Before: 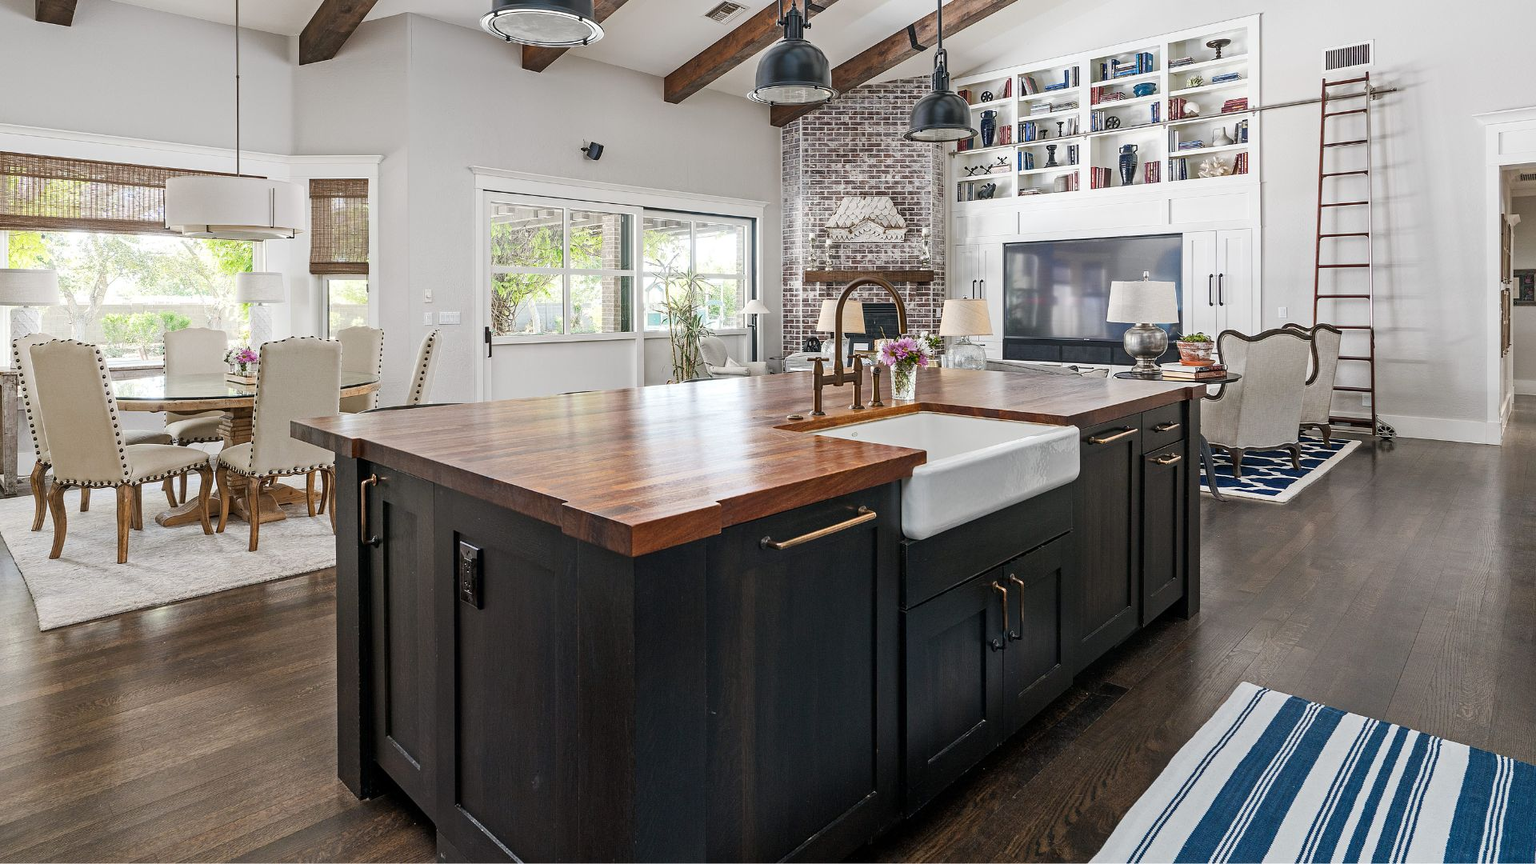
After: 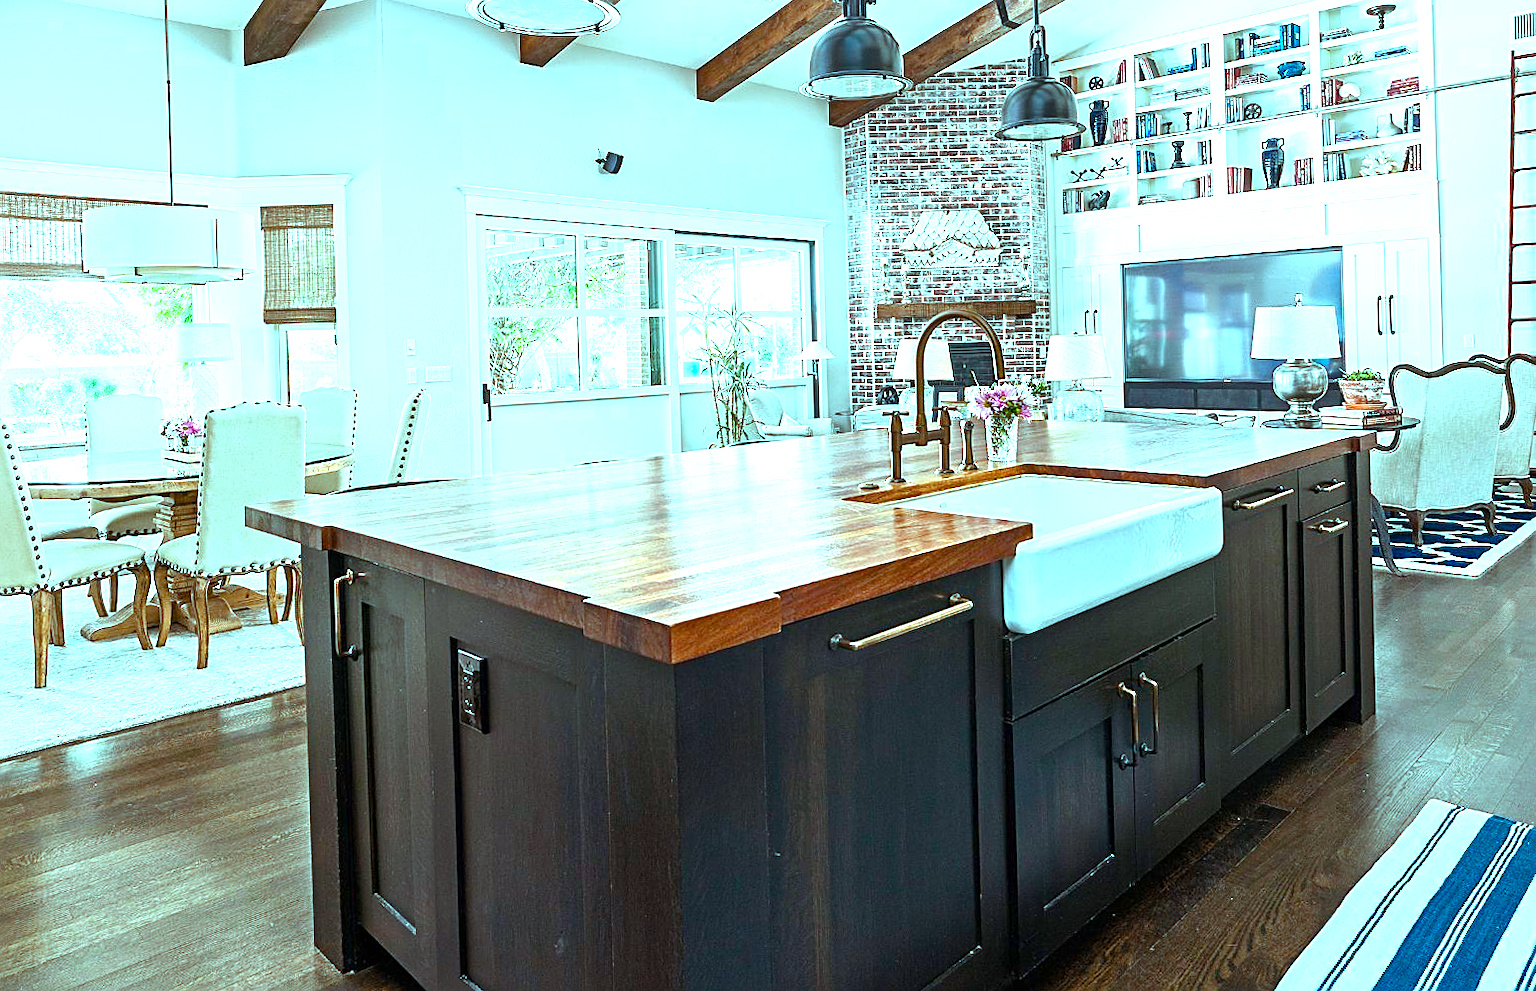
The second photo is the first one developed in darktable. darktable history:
exposure: black level correction 0, exposure 1.375 EV, compensate exposure bias true, compensate highlight preservation false
color balance rgb: highlights gain › luminance -32.91%, highlights gain › chroma 5.577%, highlights gain › hue 218.42°, perceptual saturation grading › global saturation 20%, perceptual saturation grading › highlights -25.835%, perceptual saturation grading › shadows 50.111%, perceptual brilliance grading › global brilliance 14.386%, perceptual brilliance grading › shadows -35.656%, global vibrance 20%
sharpen: on, module defaults
crop and rotate: angle 1.46°, left 4.099%, top 0.744%, right 11.452%, bottom 2.394%
